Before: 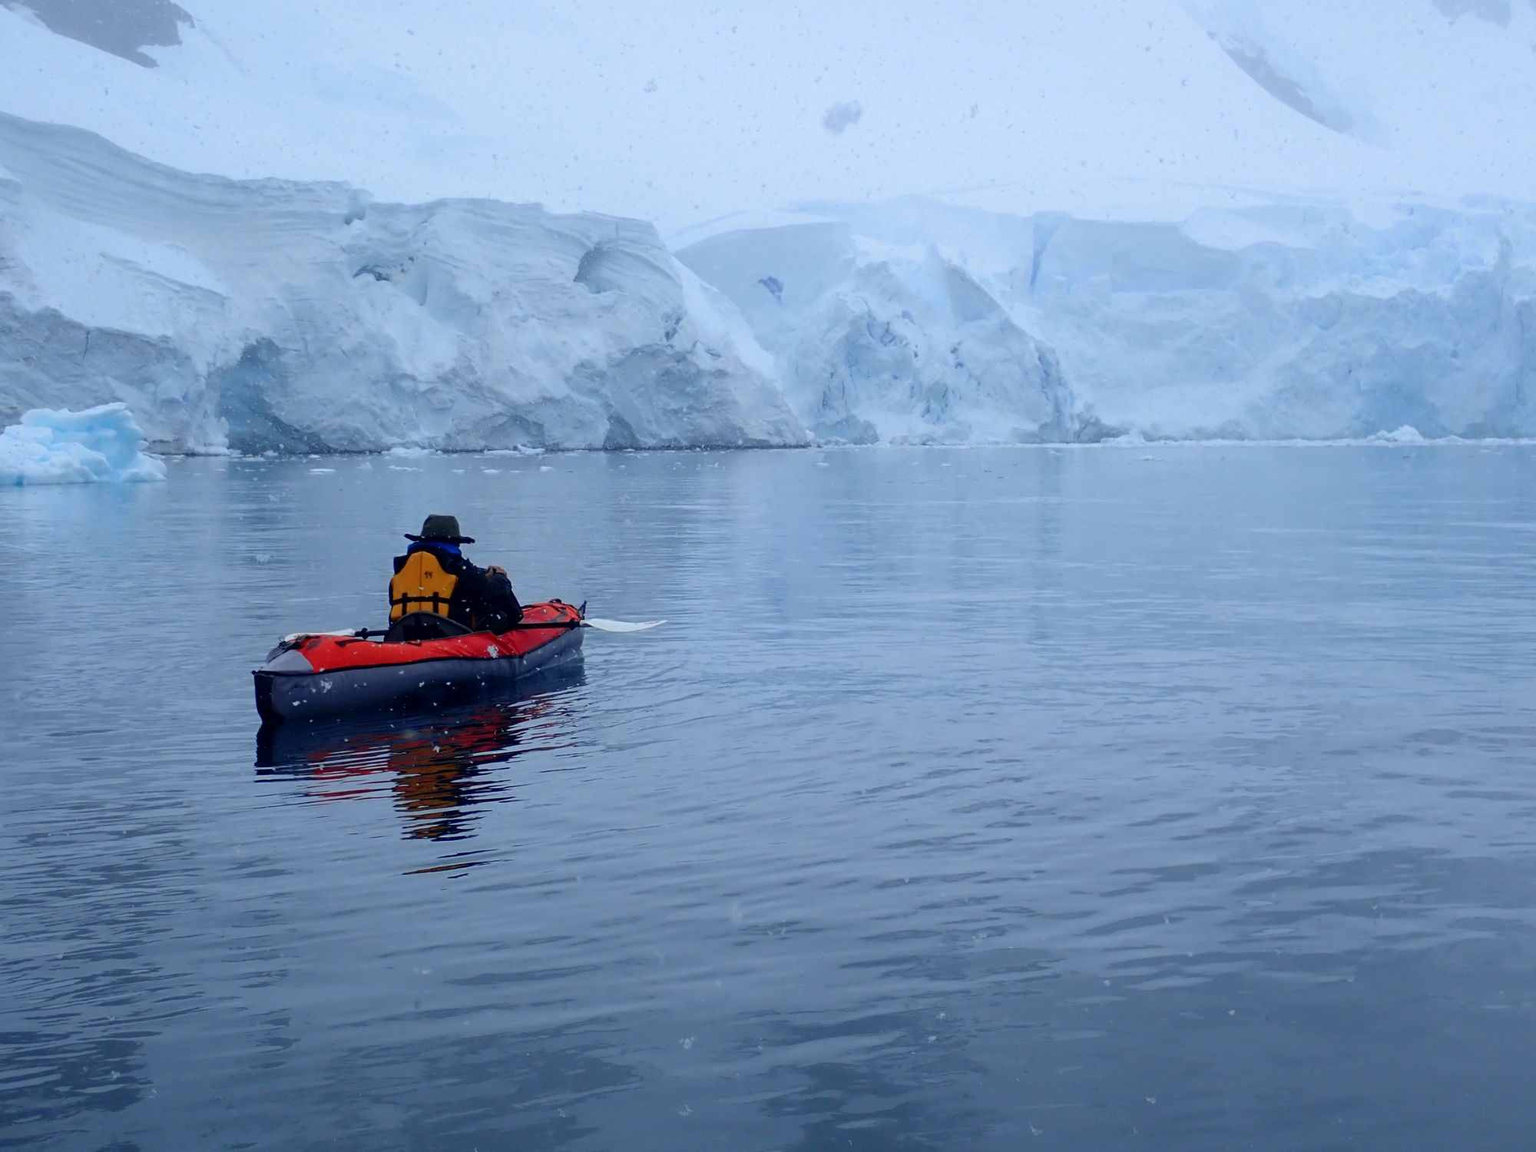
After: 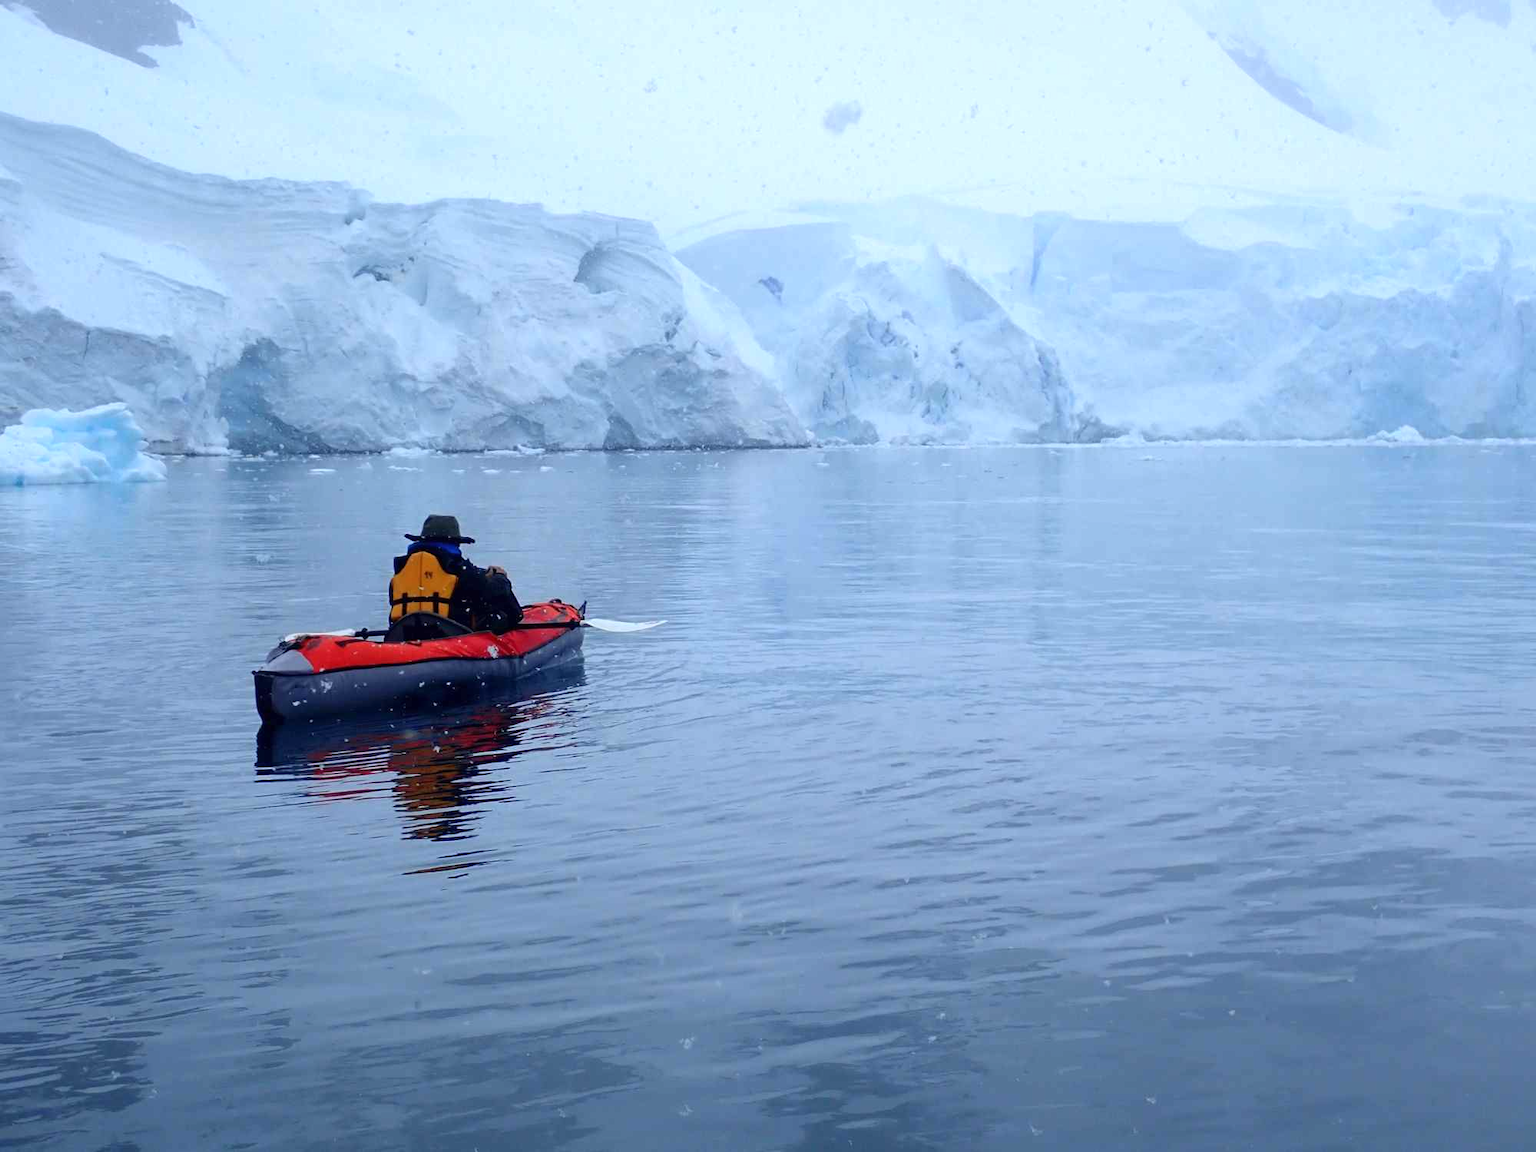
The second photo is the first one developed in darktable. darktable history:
exposure: black level correction 0, exposure 0.4 EV, compensate exposure bias true, compensate highlight preservation false
white balance: emerald 1
